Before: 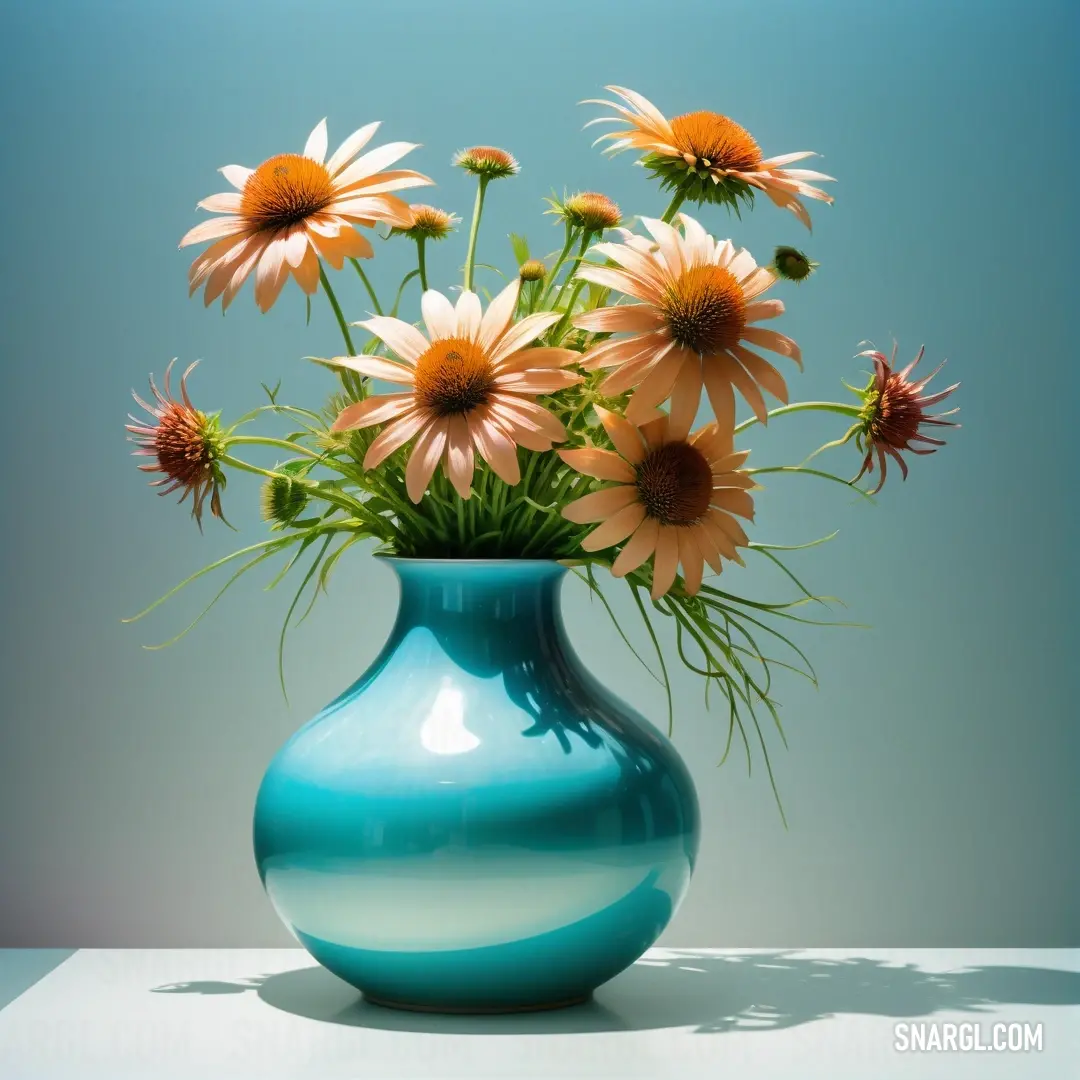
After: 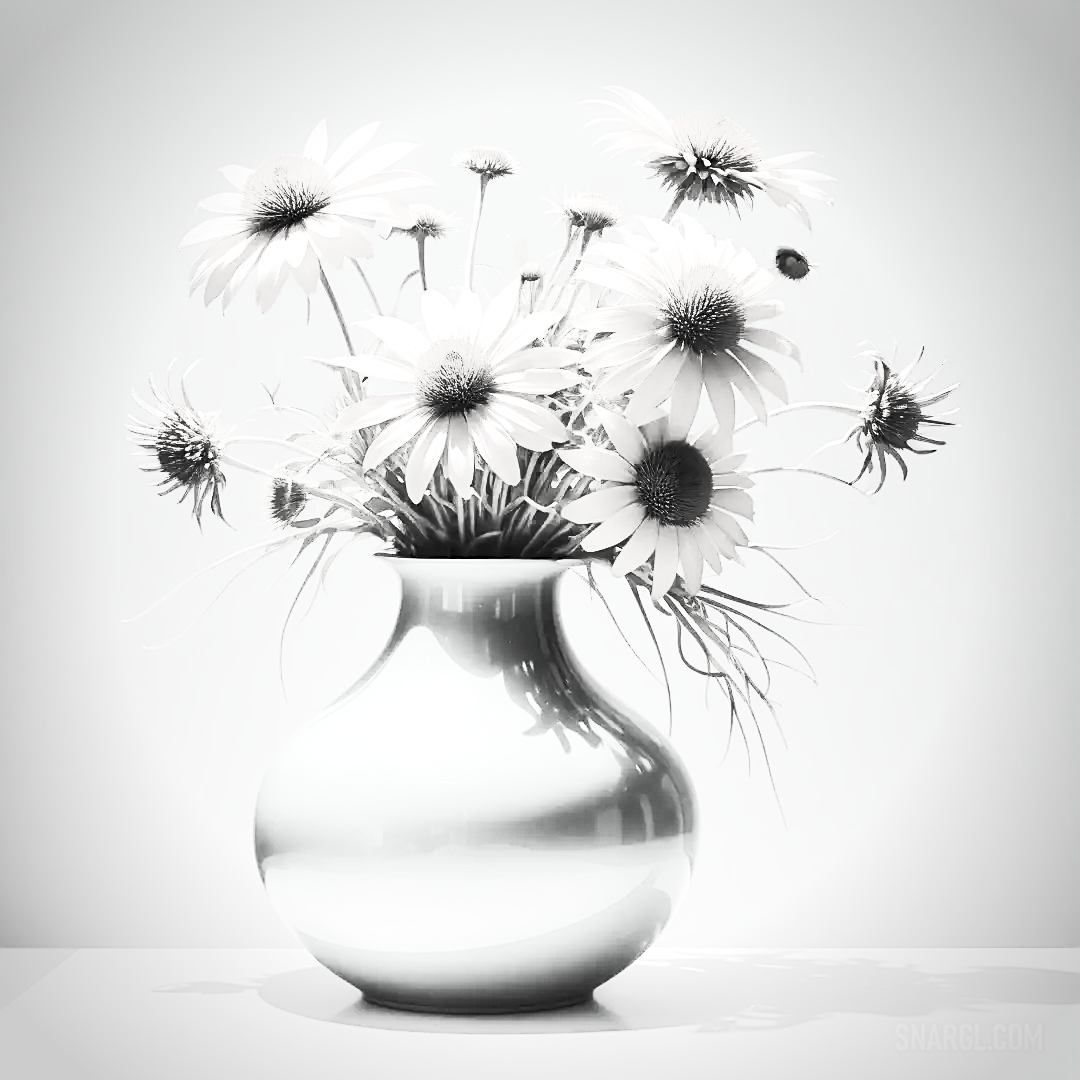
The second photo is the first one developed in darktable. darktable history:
base curve: curves: ch0 [(0, 0) (0.158, 0.273) (0.879, 0.895) (1, 1)]
sharpen: on, module defaults
contrast brightness saturation: contrast 0.55, brightness 0.465, saturation -0.987
exposure: exposure 0.482 EV, compensate highlight preservation false
vignetting: brightness -0.397, saturation -0.295
